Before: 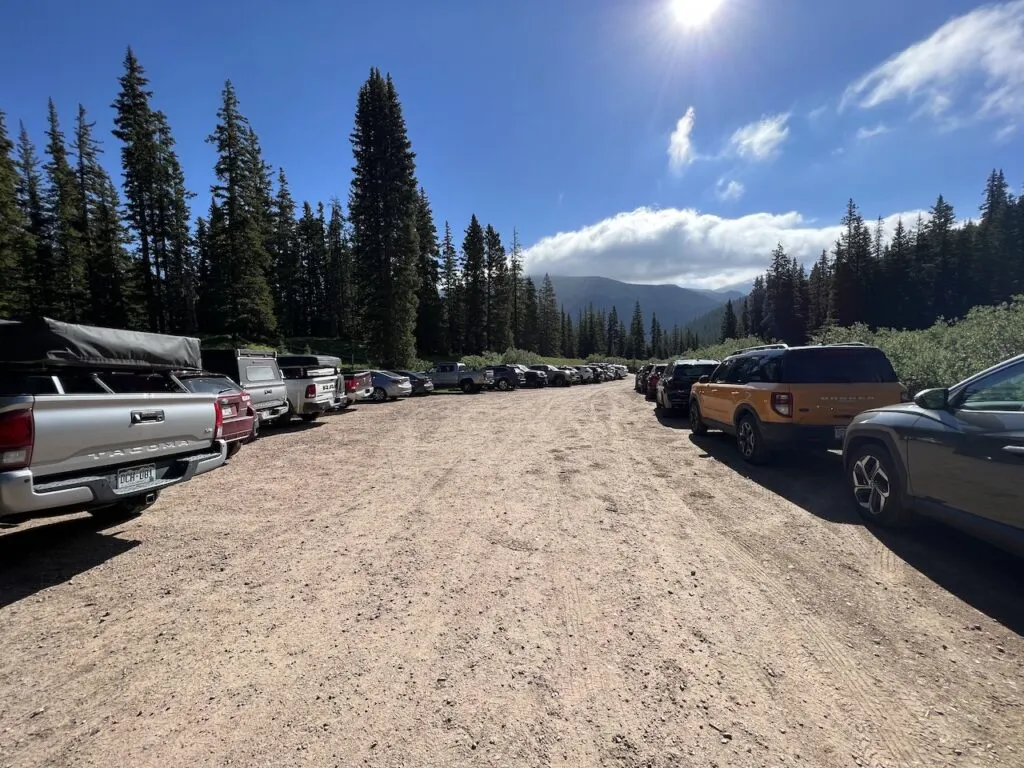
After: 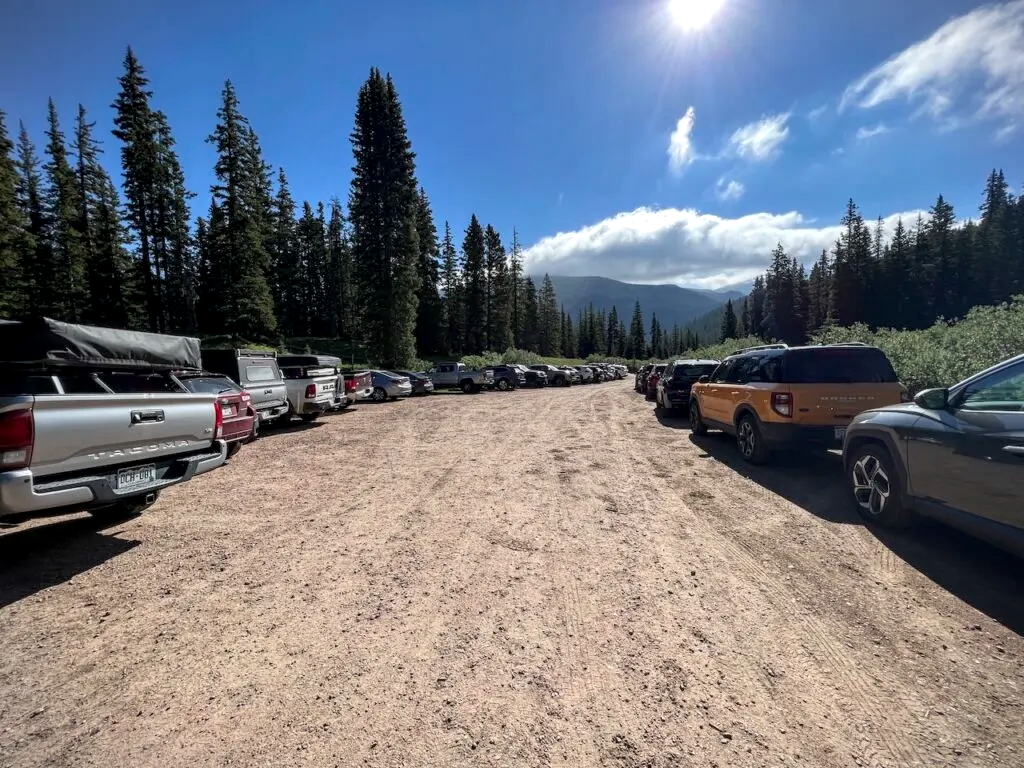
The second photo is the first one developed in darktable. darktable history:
local contrast: detail 130%
vignetting: fall-off start 99.56%, fall-off radius 71.97%, width/height ratio 1.17, unbound false
